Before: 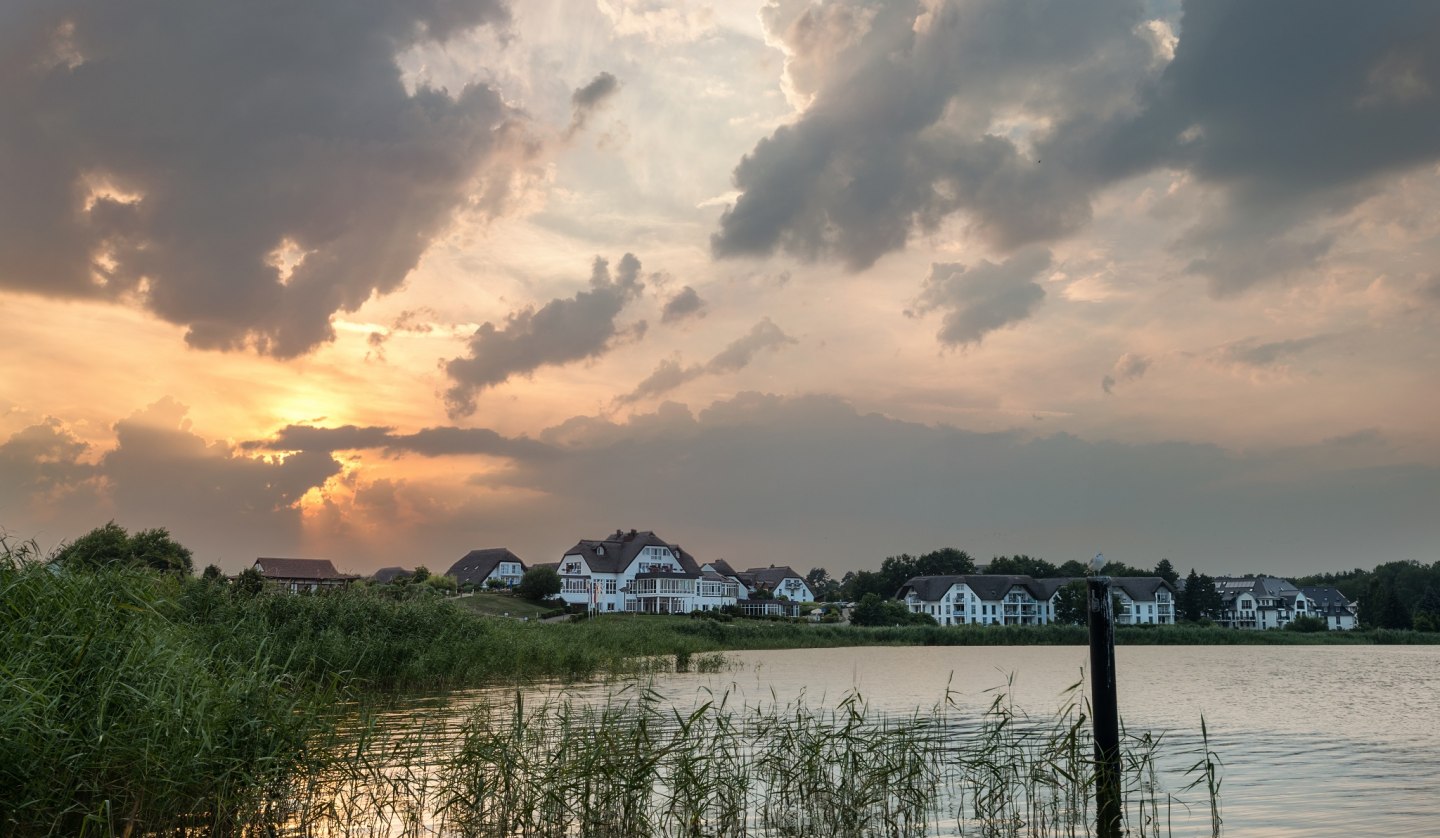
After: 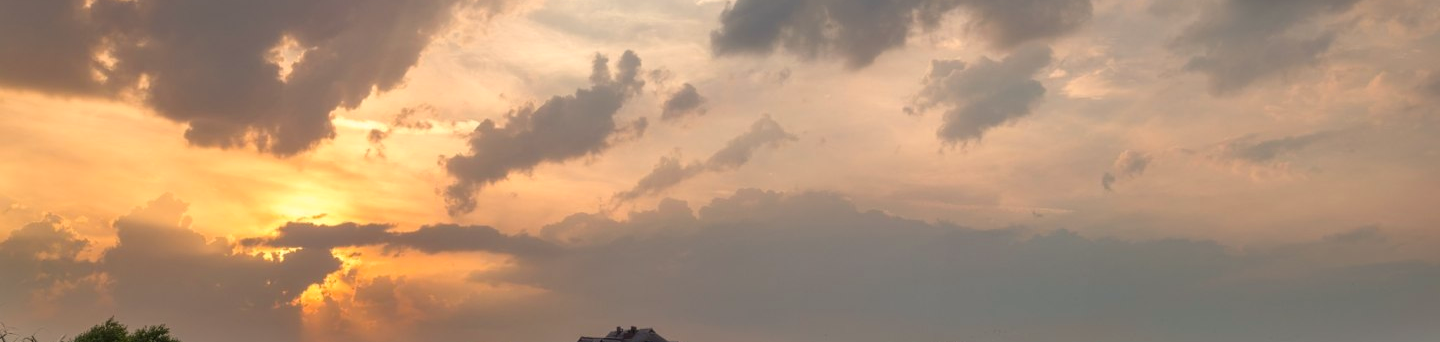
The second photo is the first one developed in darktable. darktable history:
color balance rgb: power › luminance -3.979%, power › chroma 0.56%, power › hue 39.72°, highlights gain › chroma 1.058%, highlights gain › hue 52.79°, perceptual saturation grading › global saturation 19.665%
crop and rotate: top 24.327%, bottom 34.789%
